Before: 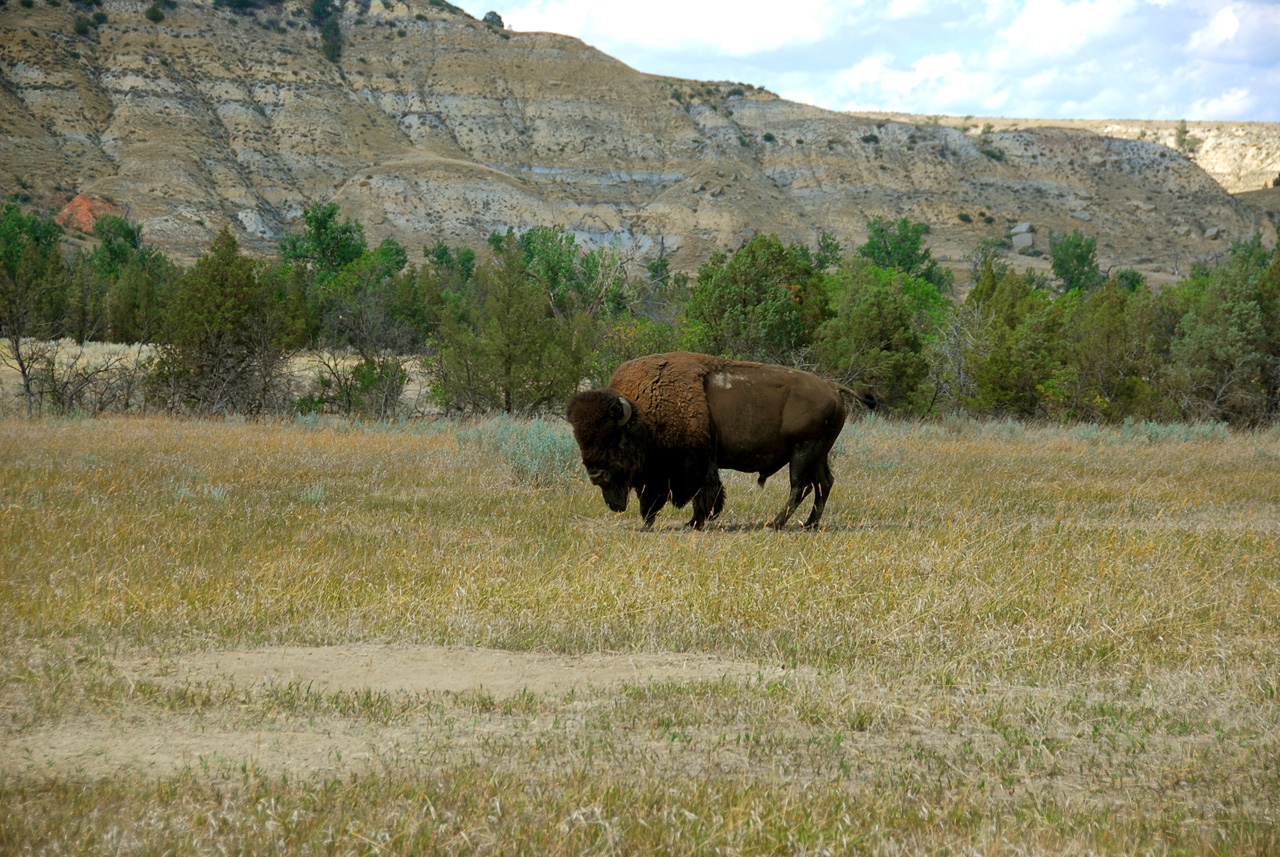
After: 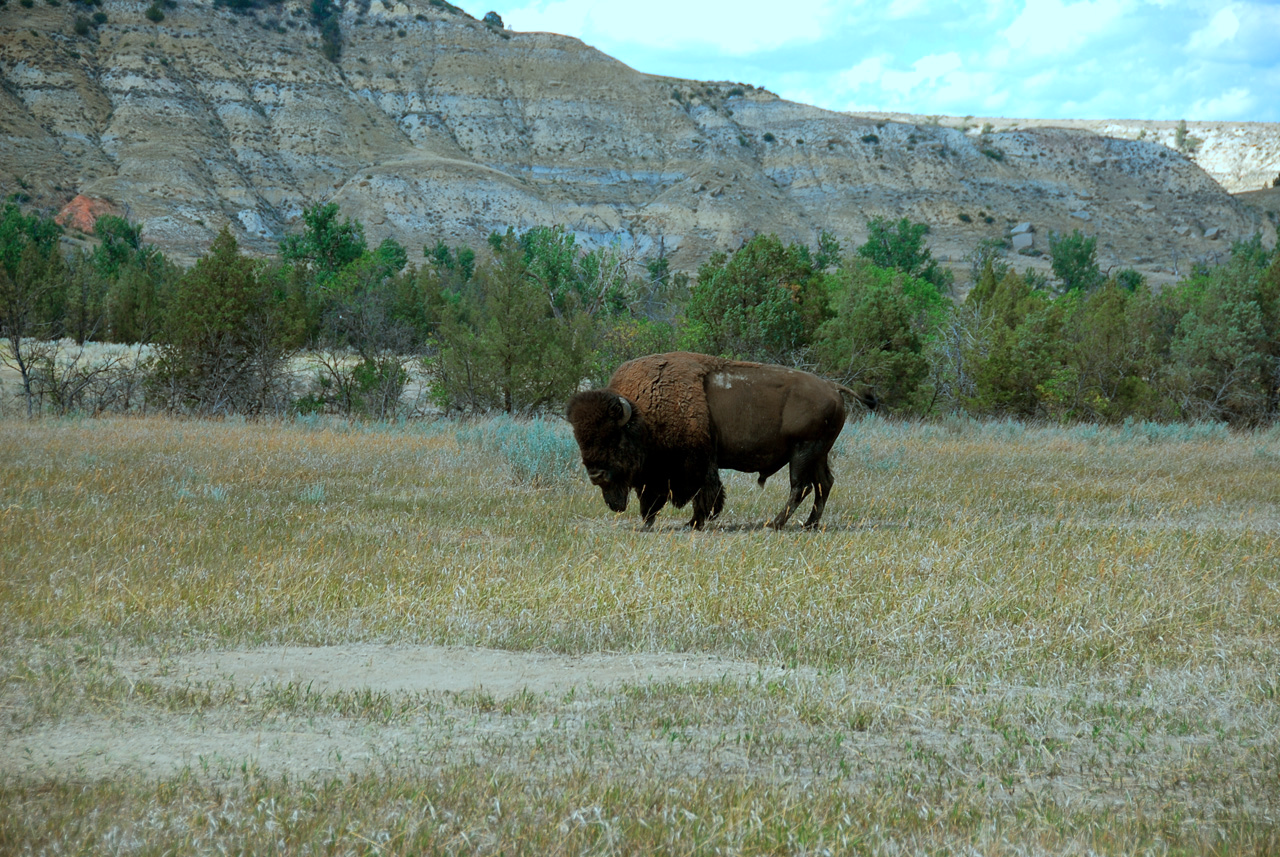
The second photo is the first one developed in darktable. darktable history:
tone equalizer: on, module defaults
color correction: highlights a* -9.73, highlights b* -21.22
